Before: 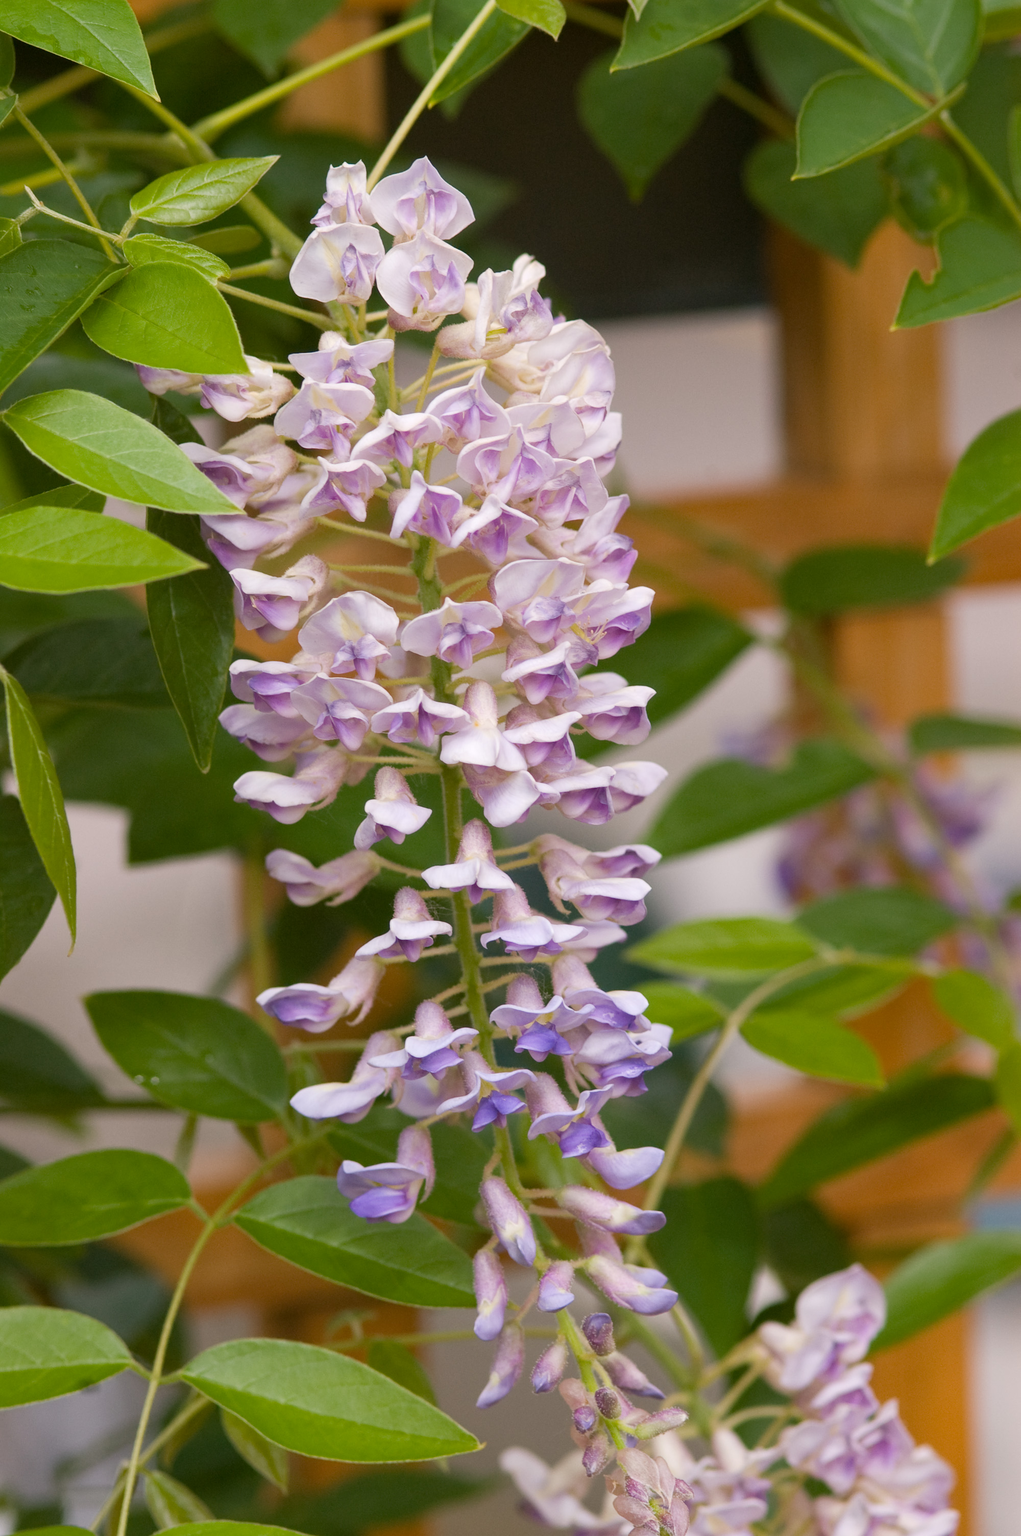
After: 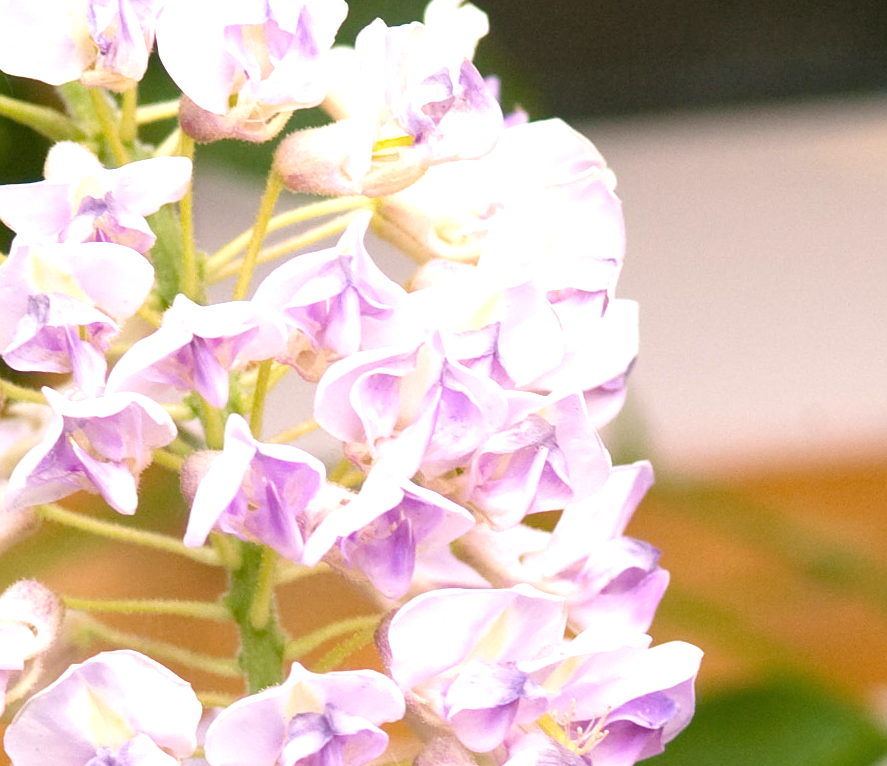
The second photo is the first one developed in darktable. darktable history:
exposure: black level correction 0, exposure 1 EV, compensate exposure bias true, compensate highlight preservation false
crop: left 29.001%, top 16.86%, right 26.602%, bottom 57.649%
